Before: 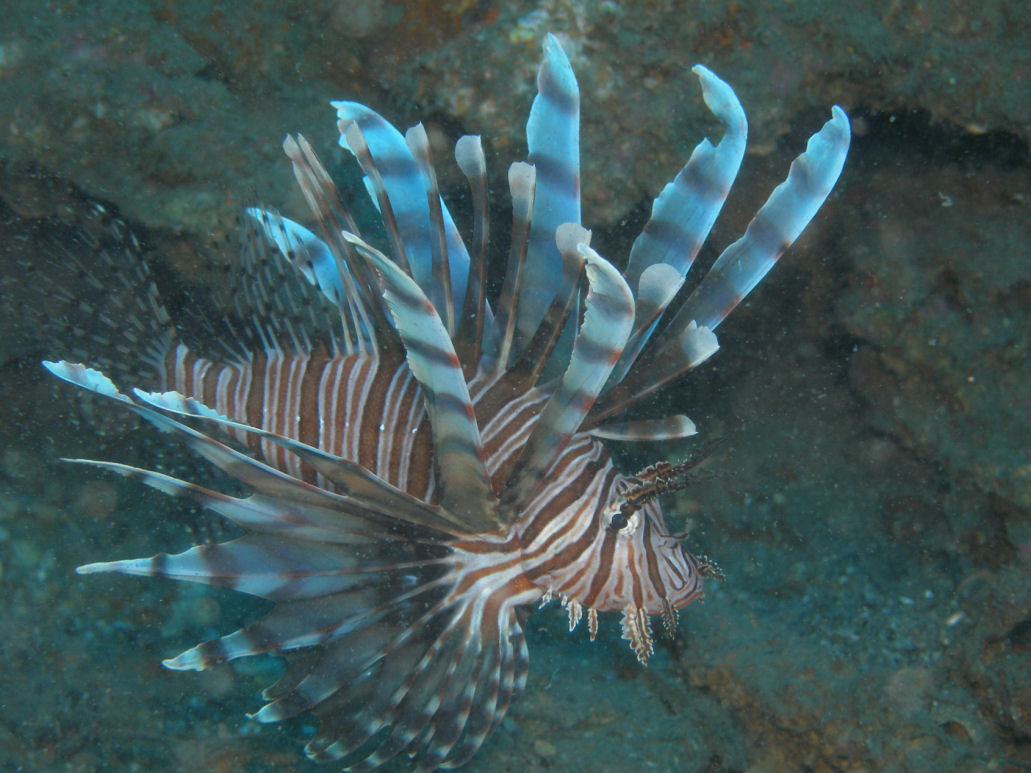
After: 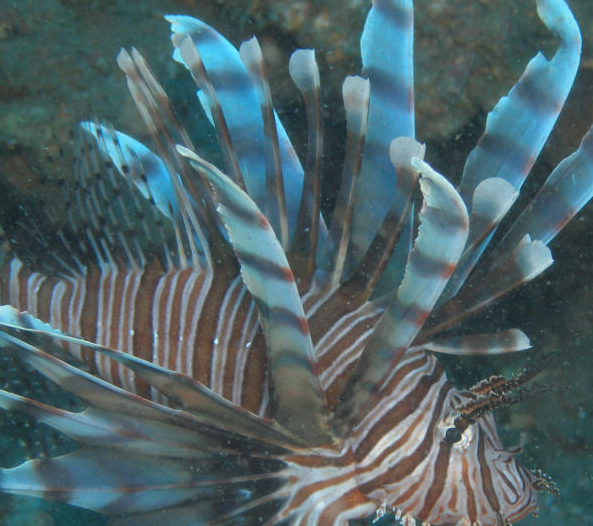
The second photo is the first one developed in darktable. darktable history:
crop: left 16.19%, top 11.206%, right 26.224%, bottom 20.739%
